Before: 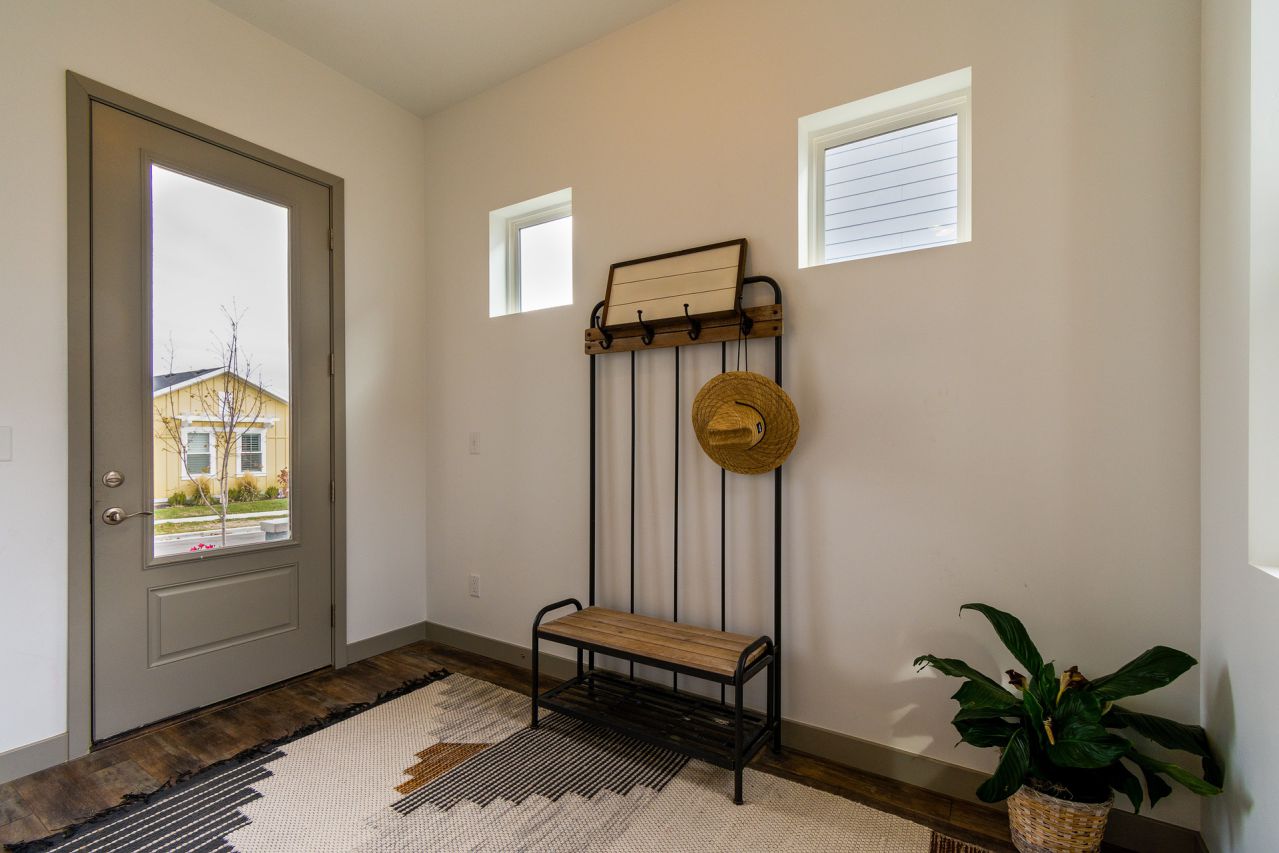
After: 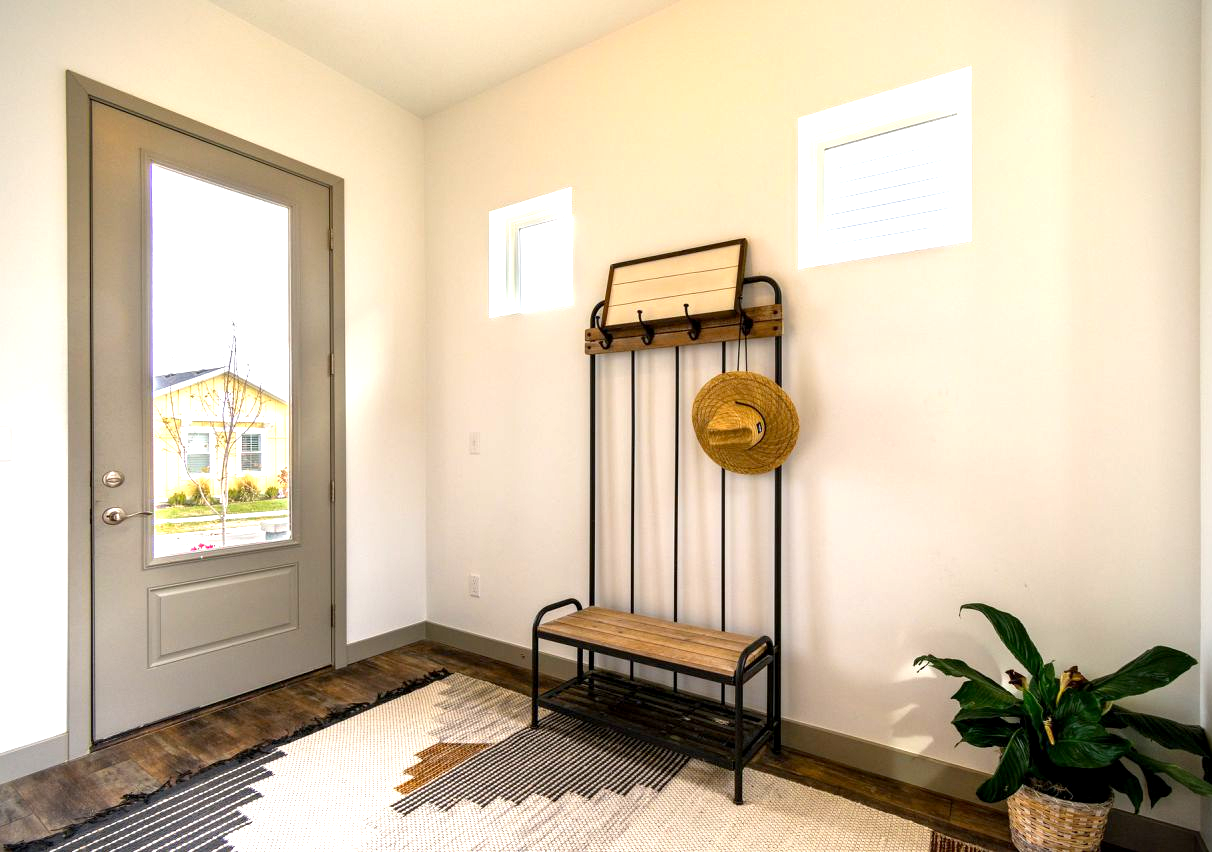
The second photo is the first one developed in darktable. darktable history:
exposure: black level correction 0.001, exposure 1.3 EV, compensate highlight preservation false
crop and rotate: right 5.167%
vignetting: fall-off start 91.19%
